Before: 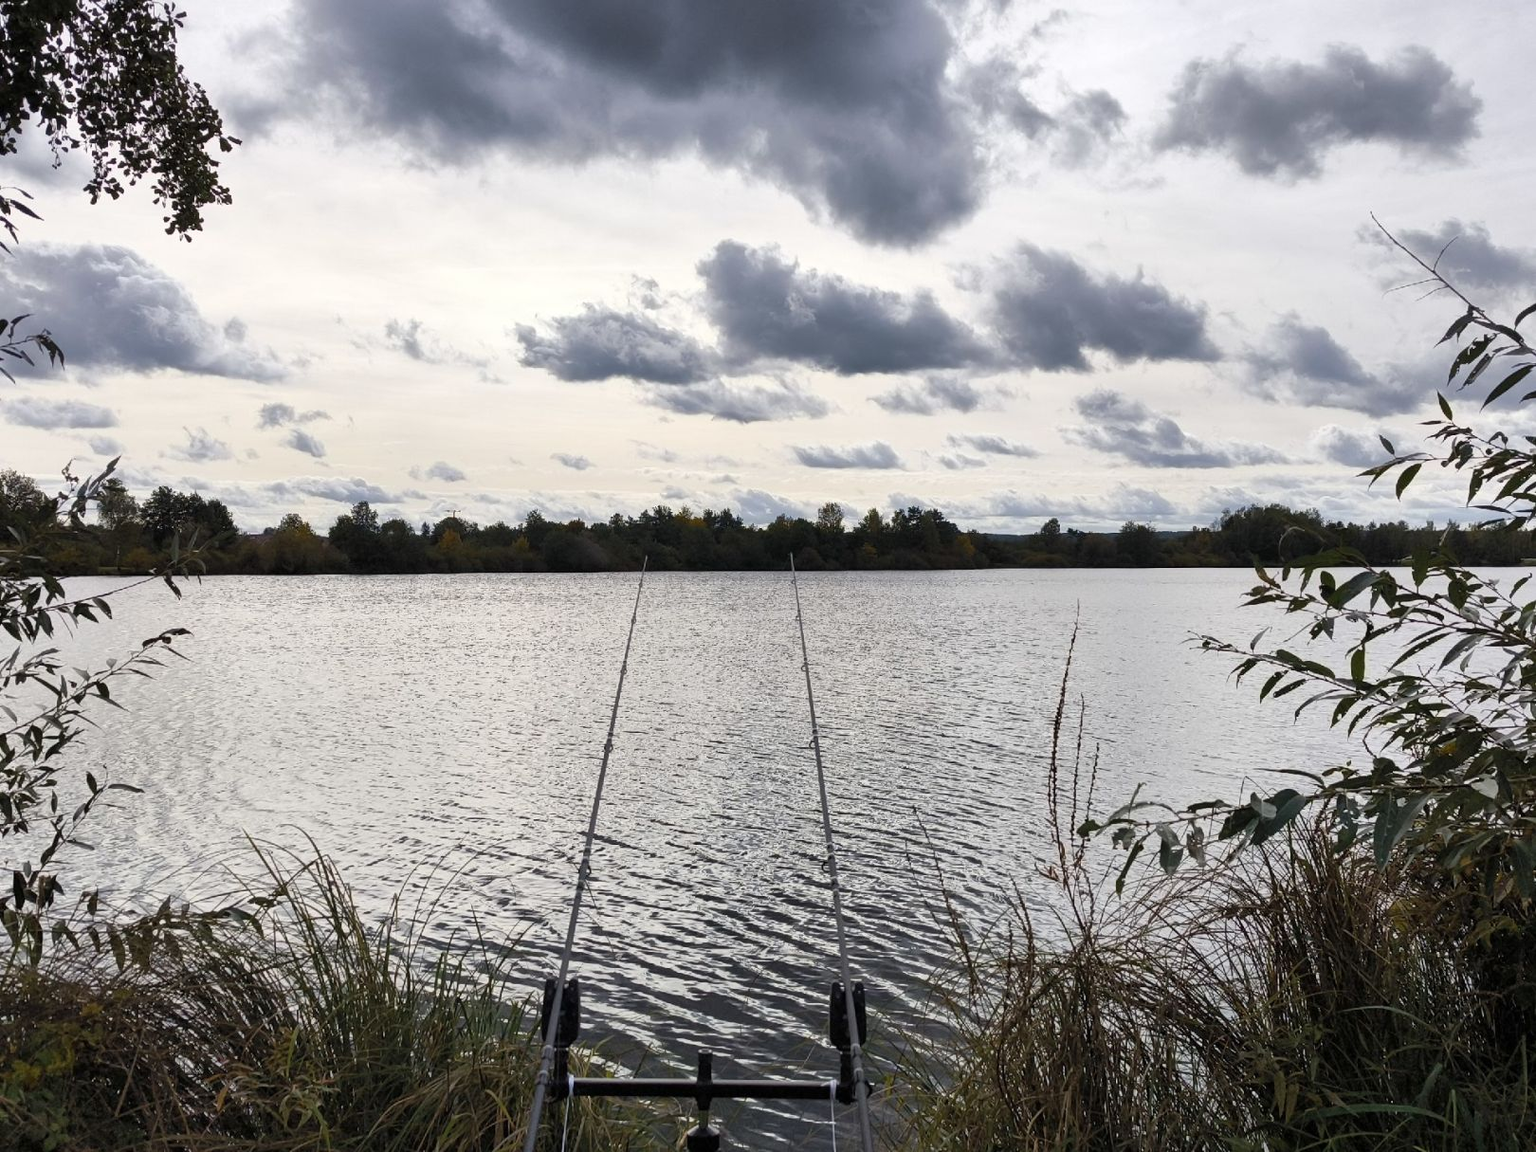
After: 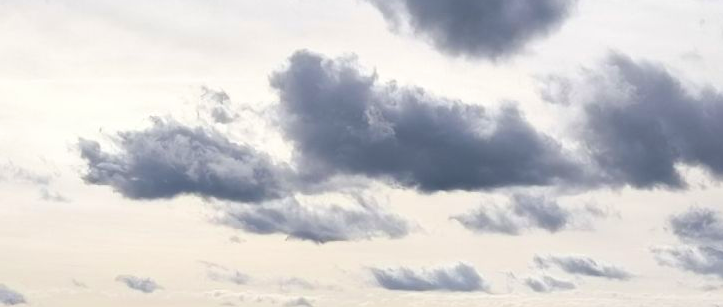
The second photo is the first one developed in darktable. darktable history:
crop: left 28.737%, top 16.781%, right 26.595%, bottom 57.93%
velvia: on, module defaults
